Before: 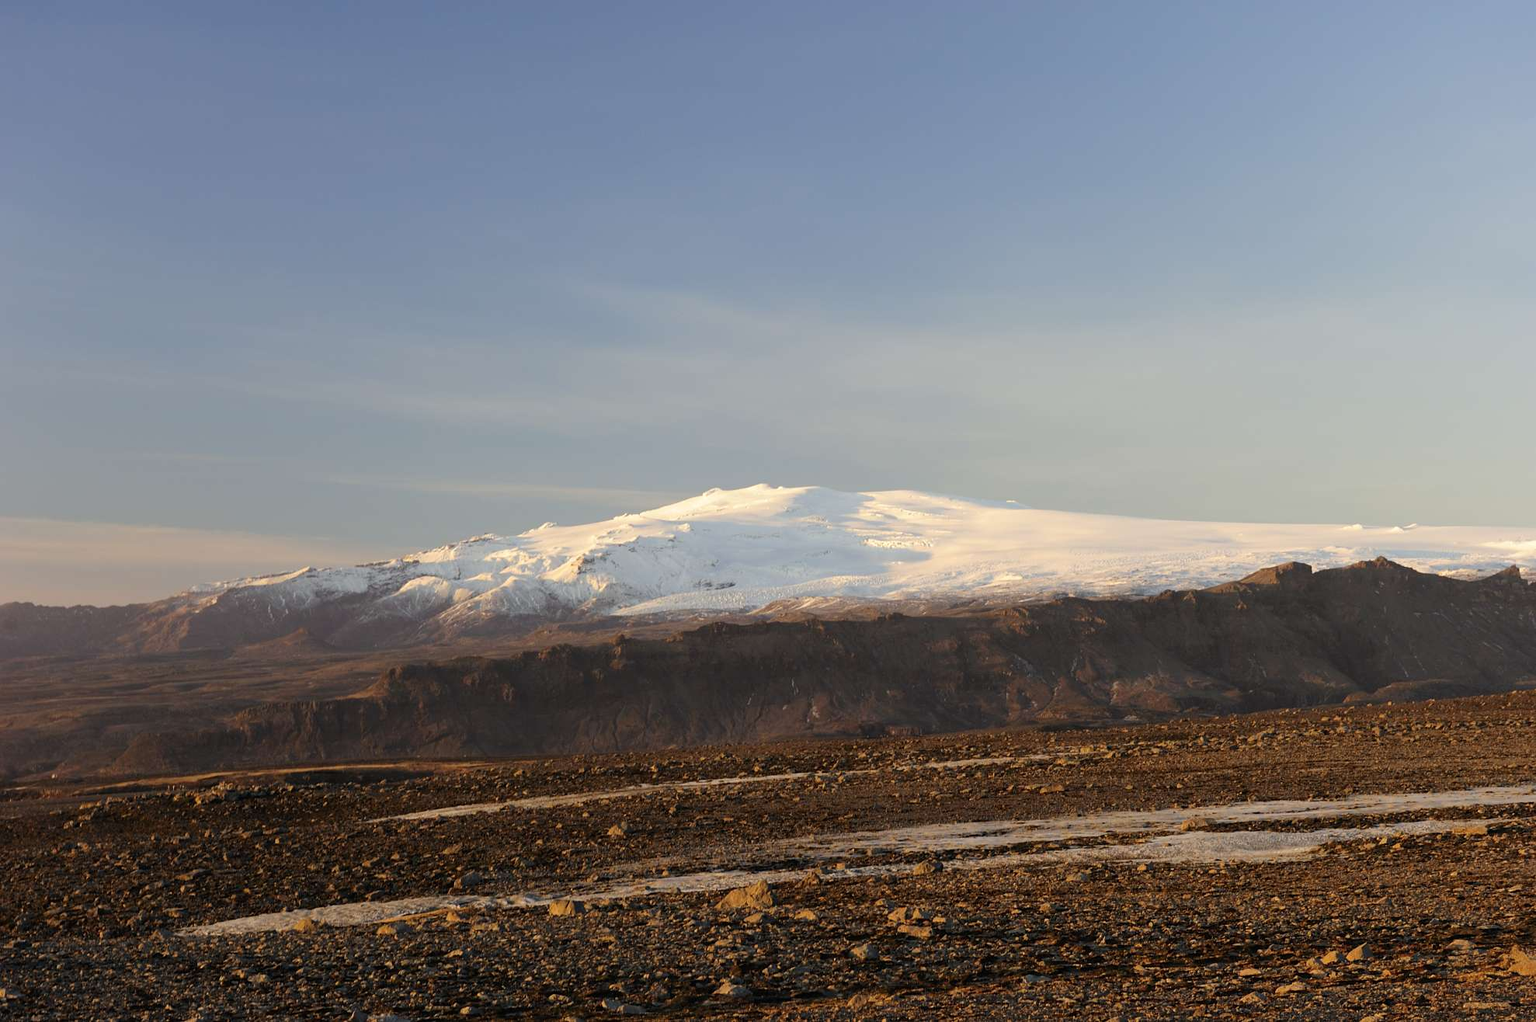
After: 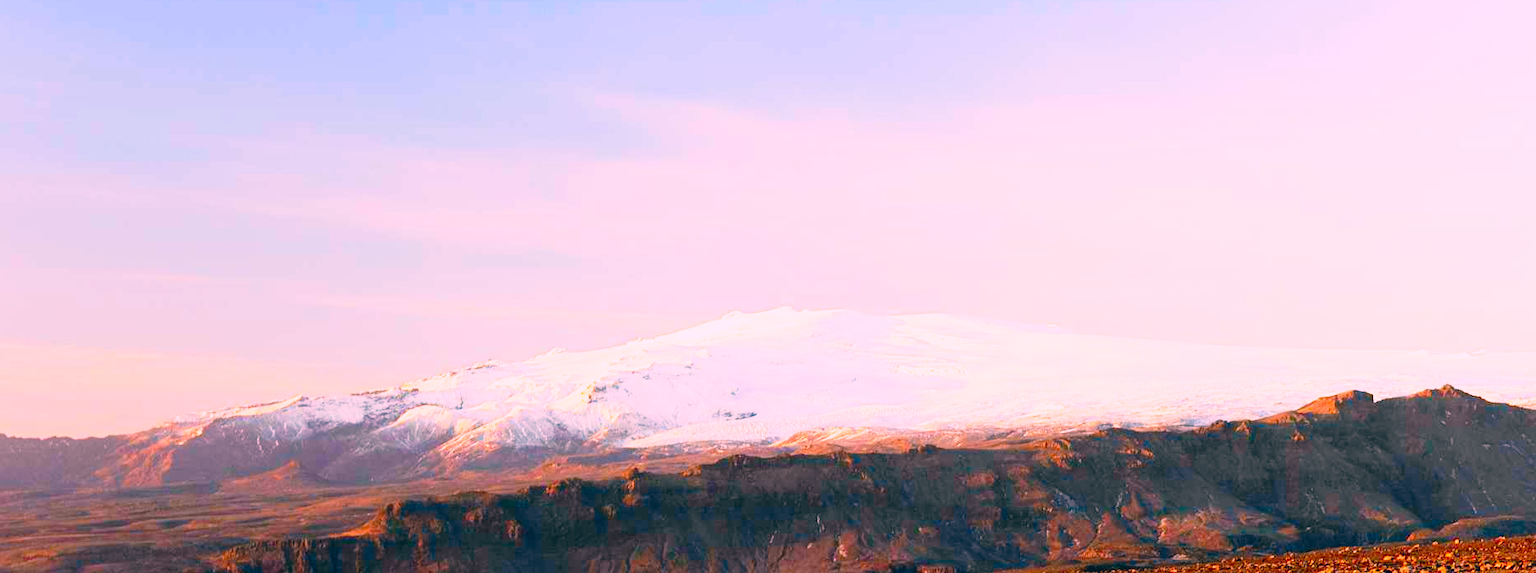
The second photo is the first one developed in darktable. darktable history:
base curve: curves: ch0 [(0, 0) (0.012, 0.01) (0.073, 0.168) (0.31, 0.711) (0.645, 0.957) (1, 1)], preserve colors none
crop: left 1.838%, top 19.331%, right 4.684%, bottom 28.175%
color correction: highlights a* 16.6, highlights b* 0.206, shadows a* -15.31, shadows b* -13.82, saturation 1.5
